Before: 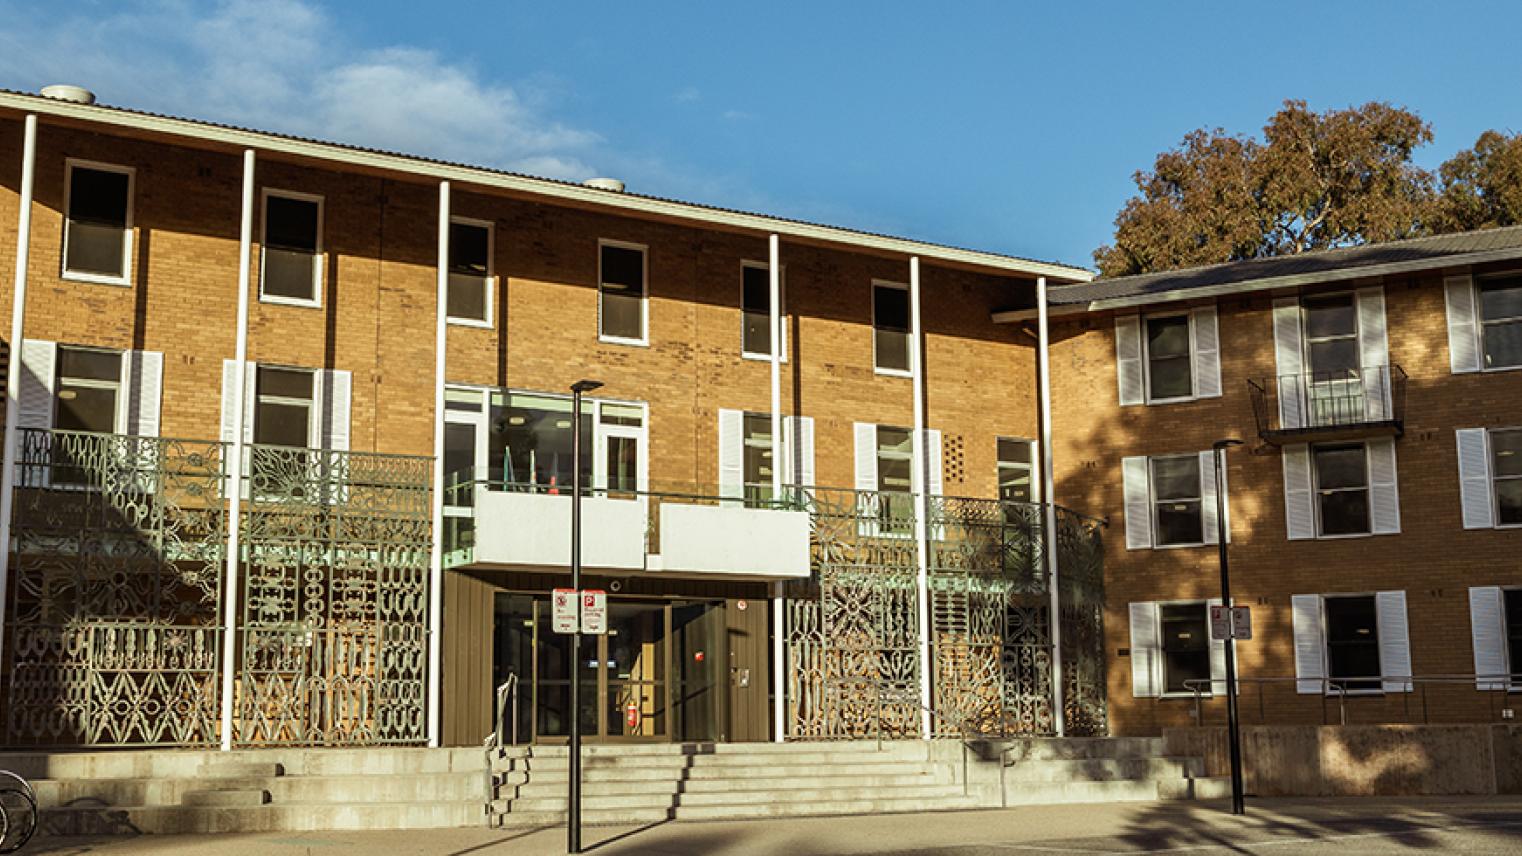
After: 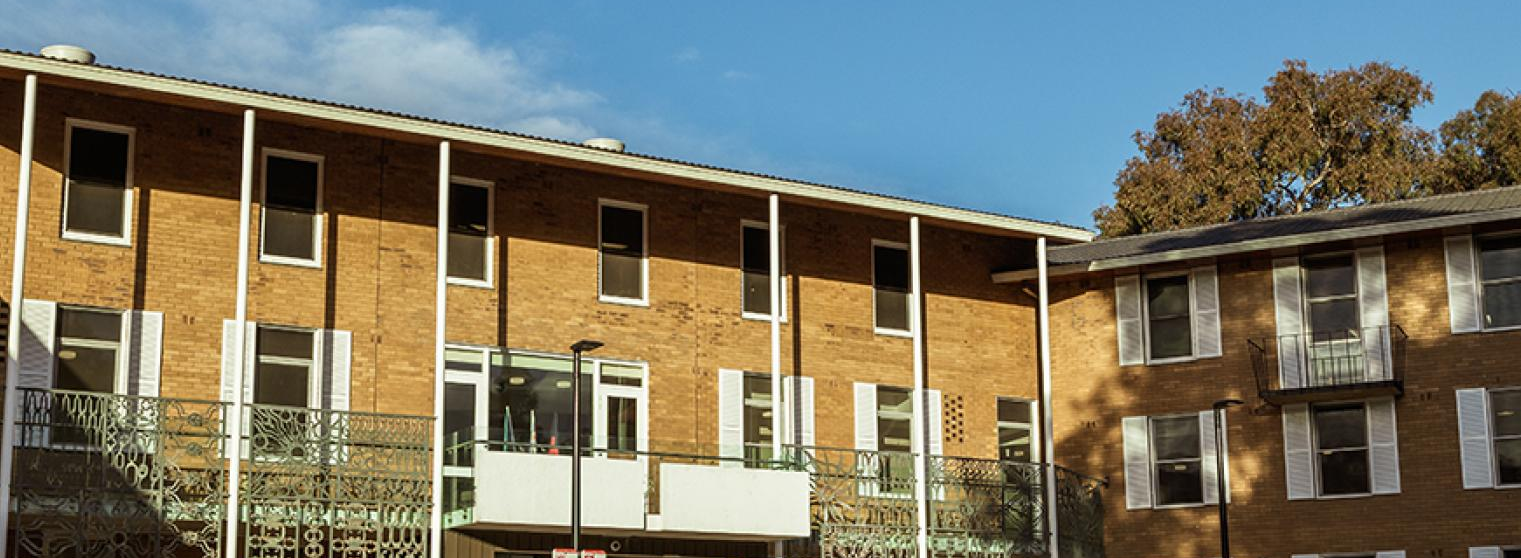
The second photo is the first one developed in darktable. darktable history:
crop and rotate: top 4.898%, bottom 29.846%
